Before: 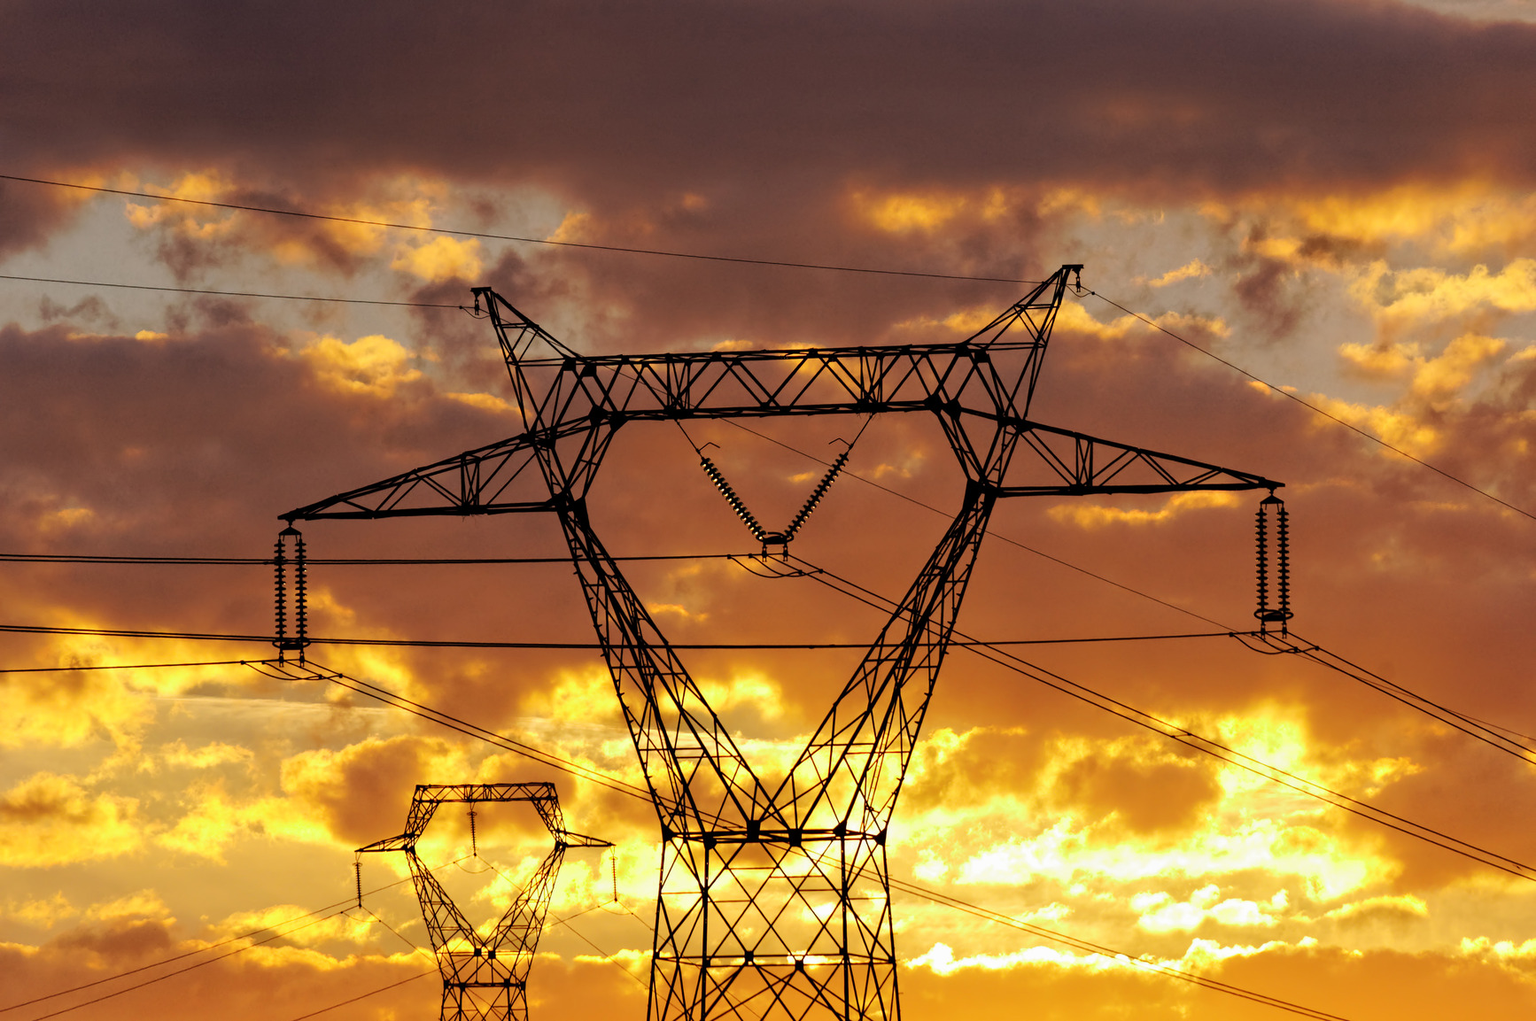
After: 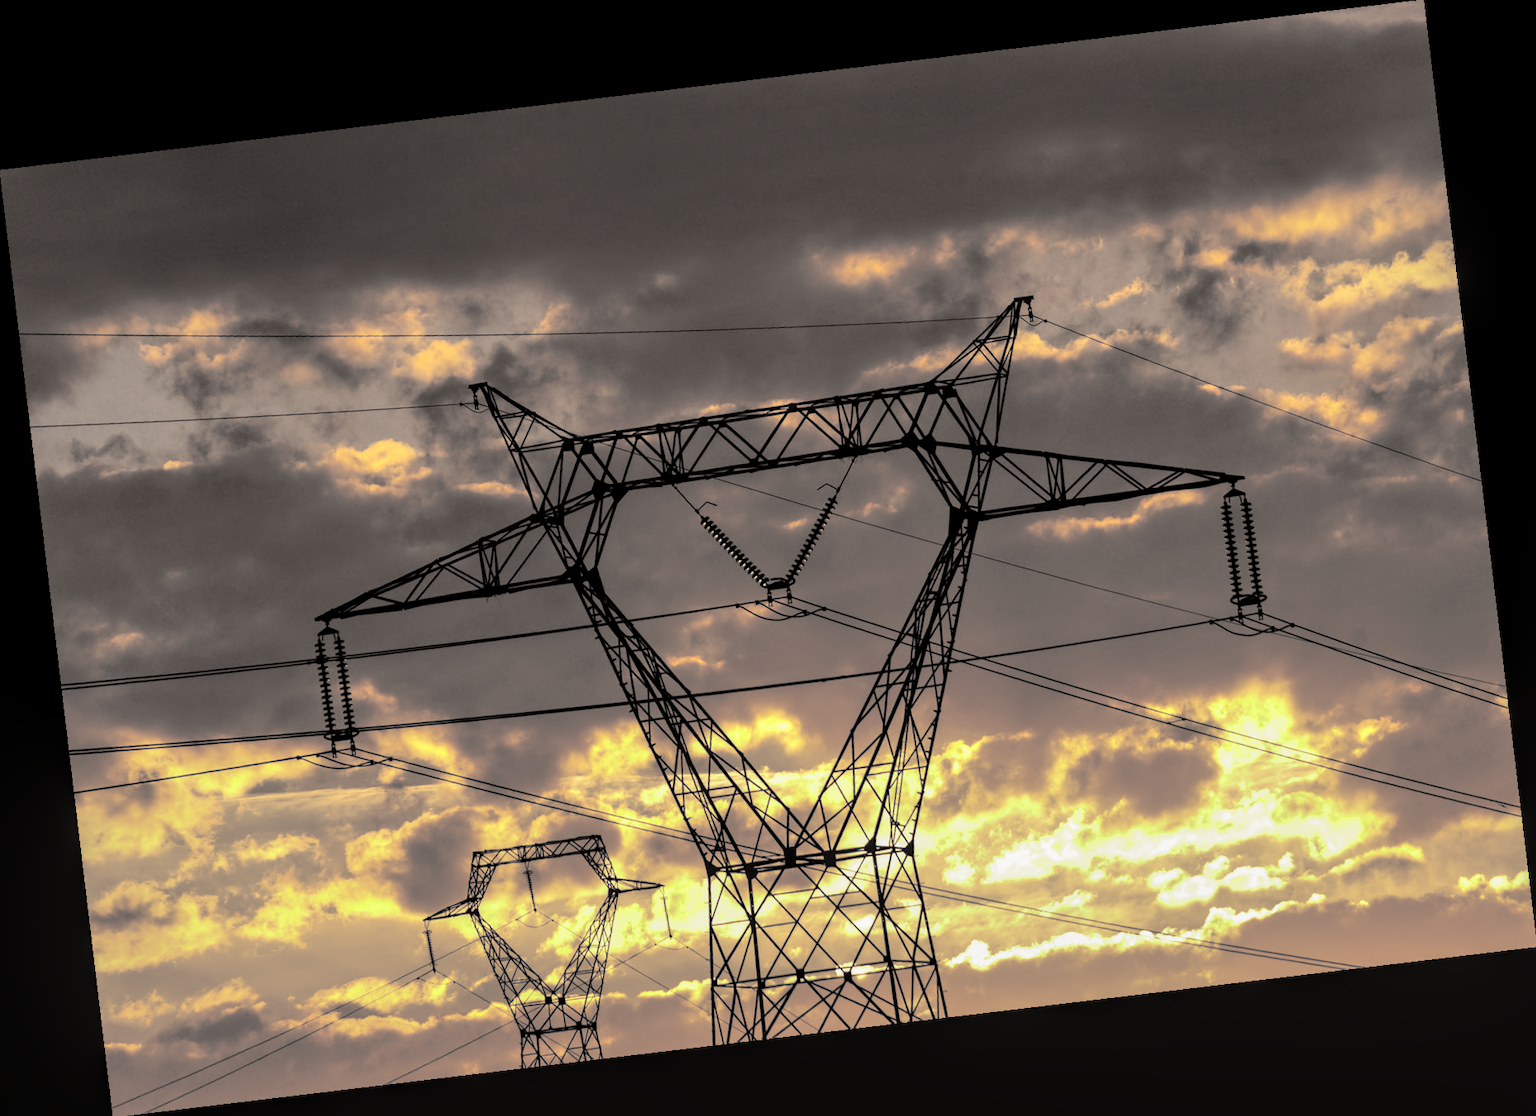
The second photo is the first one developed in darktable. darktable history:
split-toning: shadows › hue 26°, shadows › saturation 0.09, highlights › hue 40°, highlights › saturation 0.18, balance -63, compress 0%
rotate and perspective: rotation -6.83°, automatic cropping off
velvia: on, module defaults
local contrast: on, module defaults
